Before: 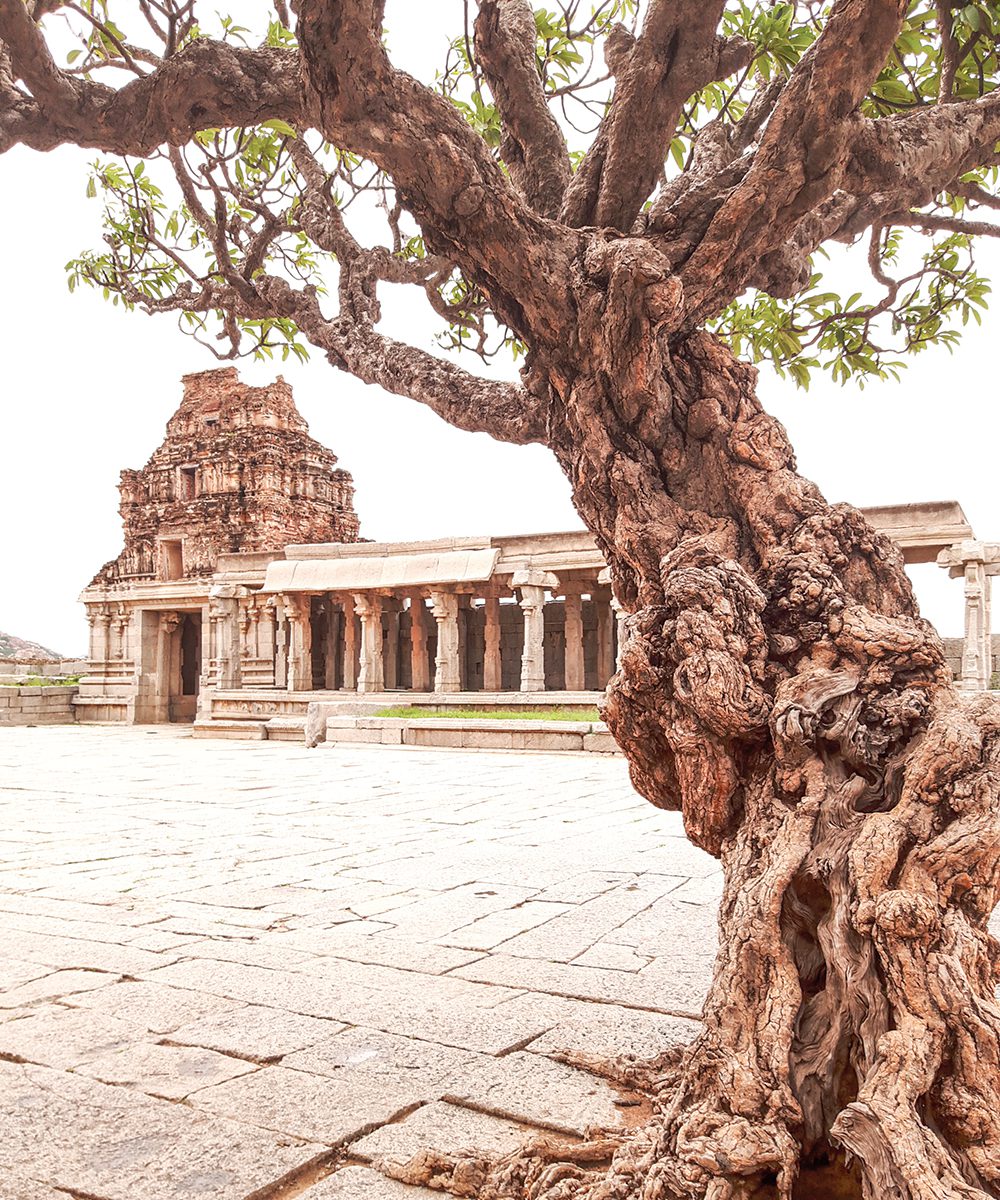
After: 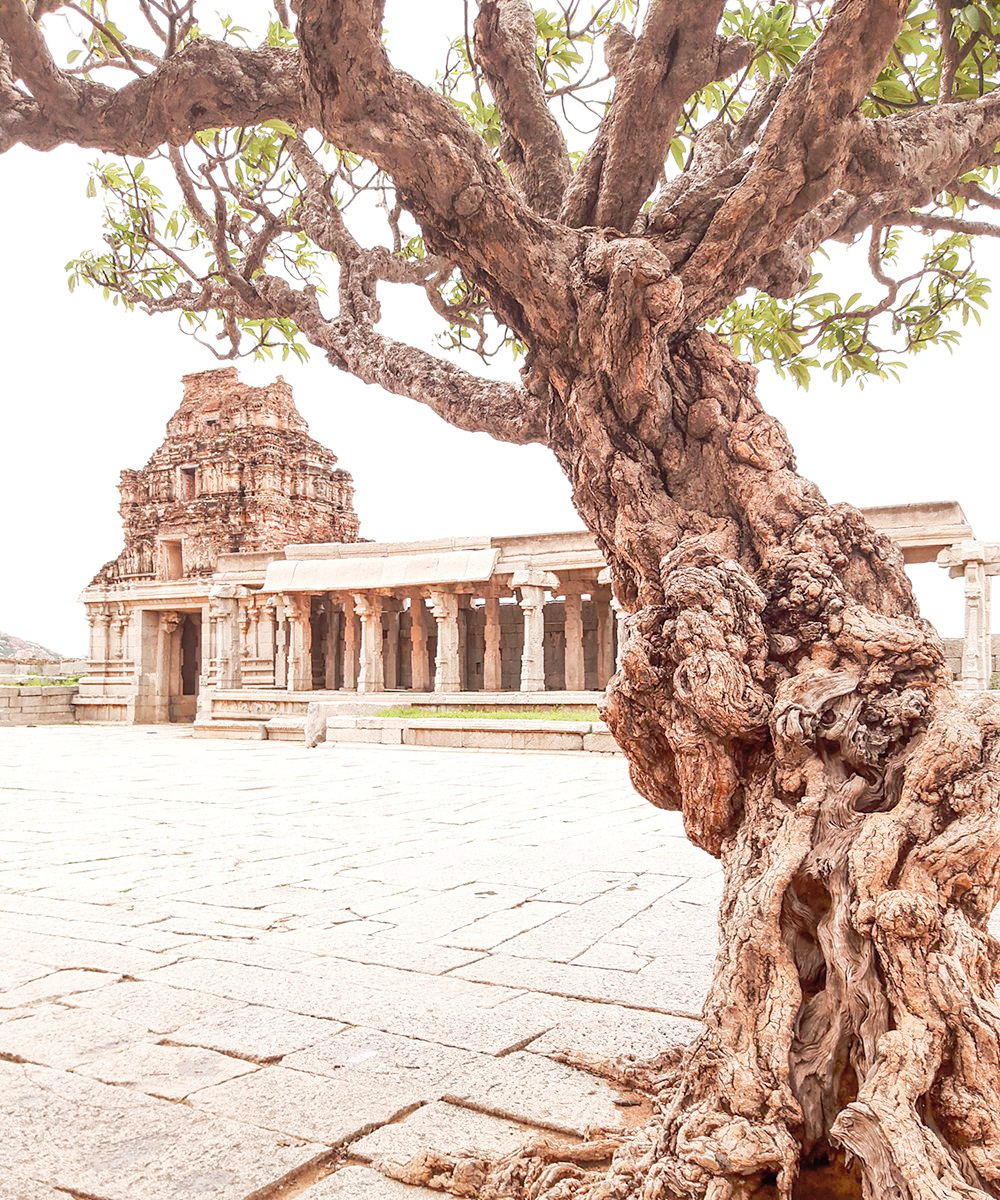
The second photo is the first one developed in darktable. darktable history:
tone curve: curves: ch0 [(0, 0) (0.003, 0.004) (0.011, 0.015) (0.025, 0.033) (0.044, 0.058) (0.069, 0.091) (0.1, 0.131) (0.136, 0.179) (0.177, 0.233) (0.224, 0.296) (0.277, 0.364) (0.335, 0.434) (0.399, 0.511) (0.468, 0.584) (0.543, 0.656) (0.623, 0.729) (0.709, 0.799) (0.801, 0.874) (0.898, 0.936) (1, 1)], preserve colors none
